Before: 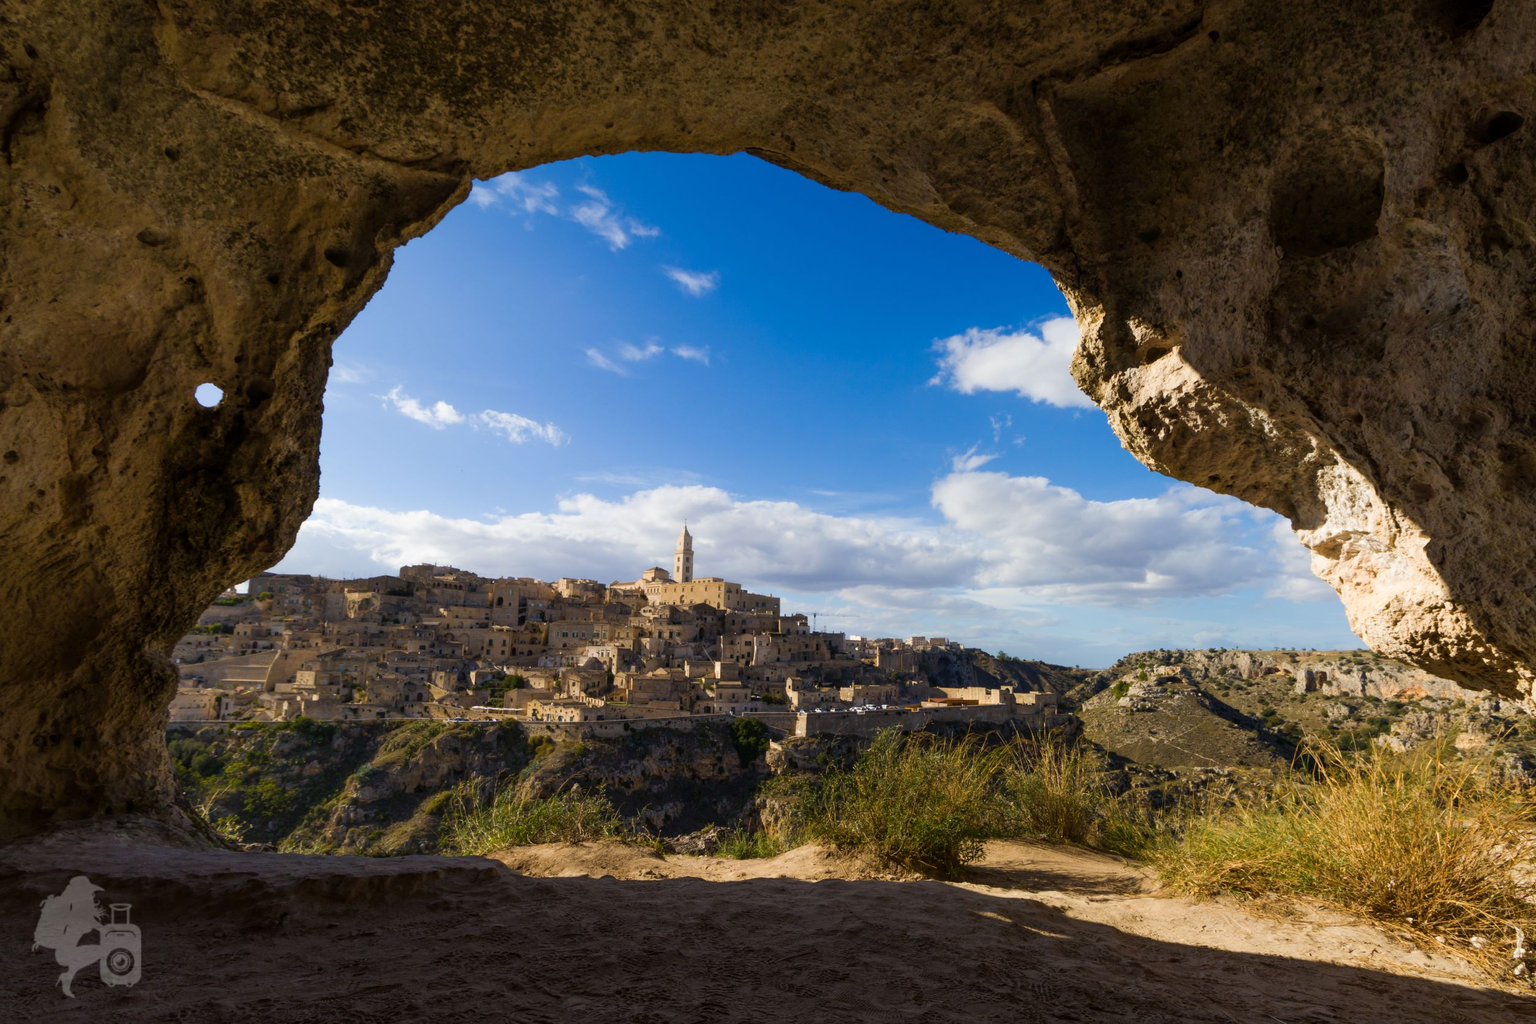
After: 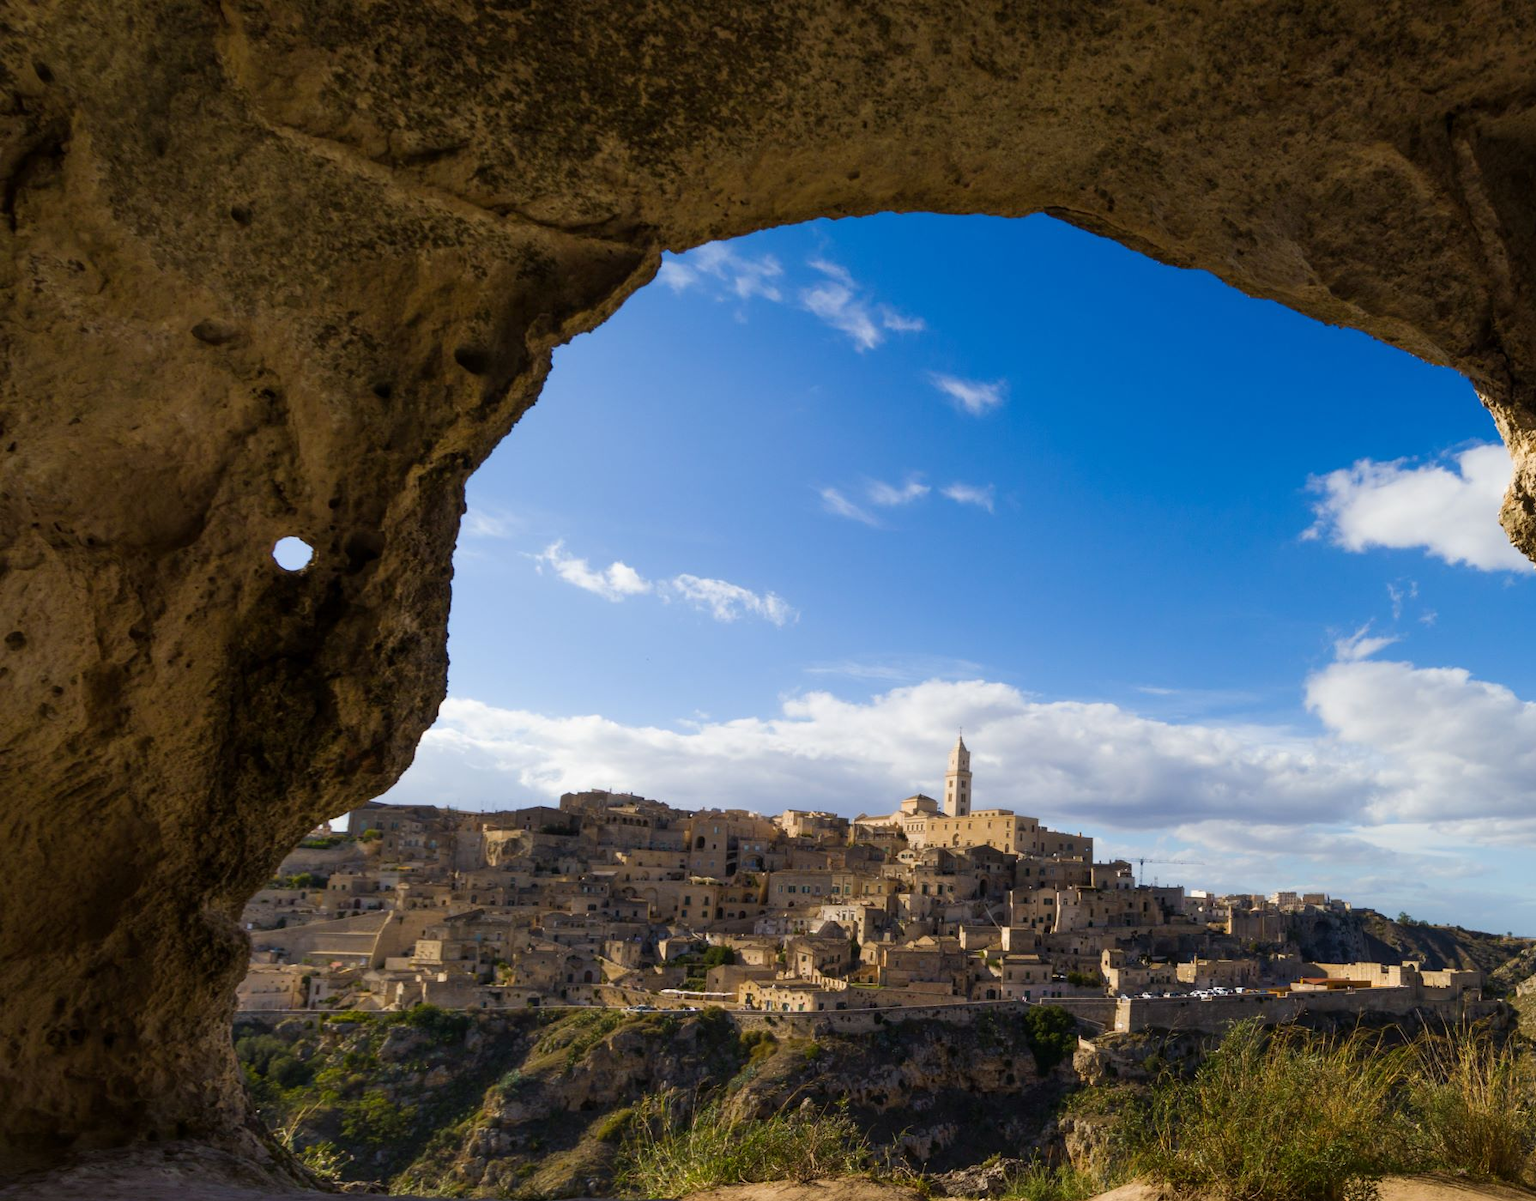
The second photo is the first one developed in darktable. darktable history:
crop: right 28.617%, bottom 16.265%
